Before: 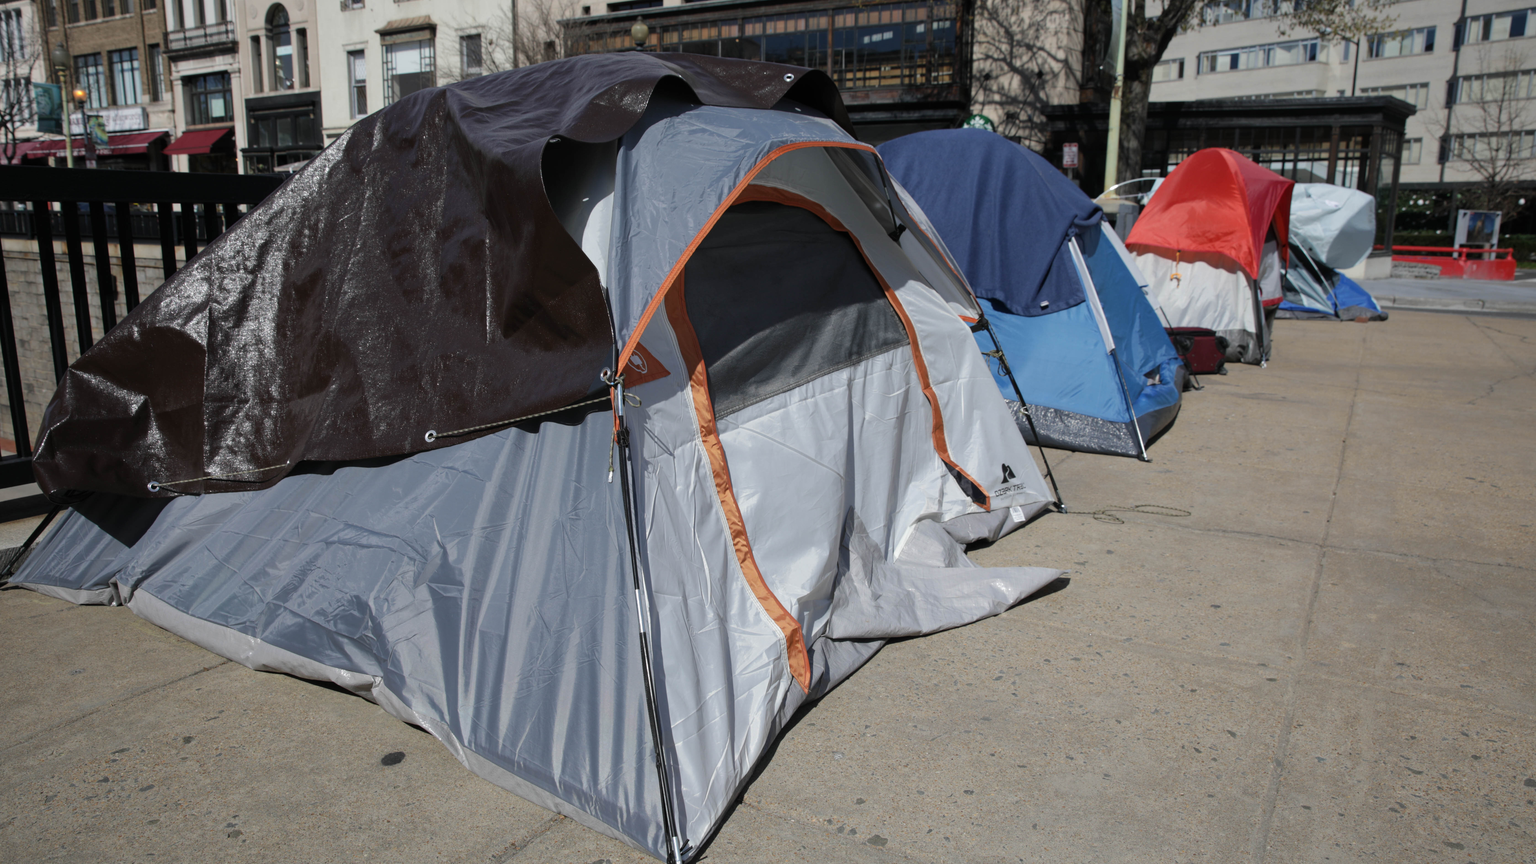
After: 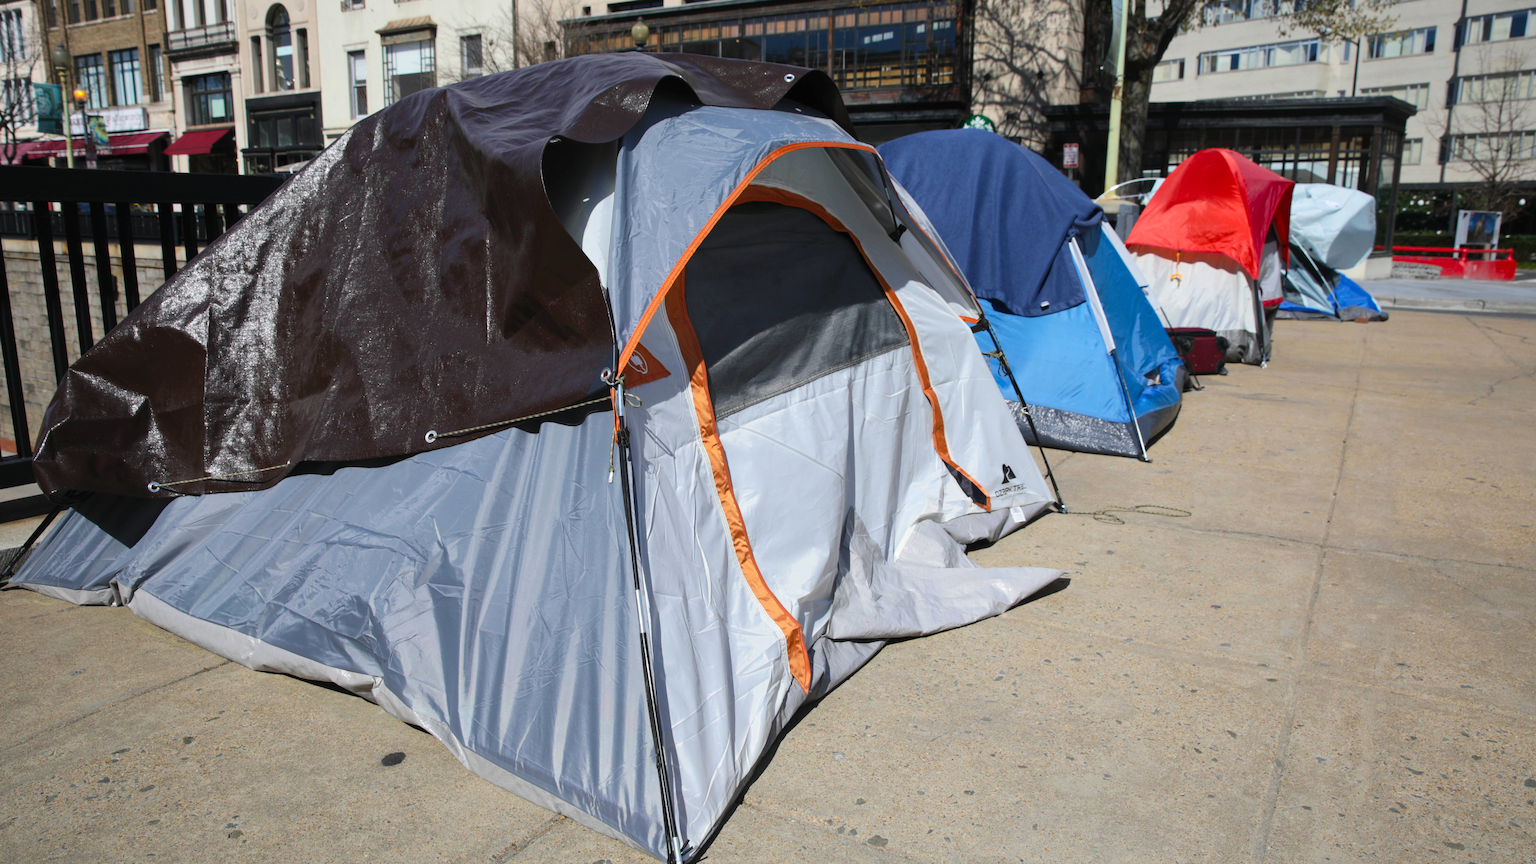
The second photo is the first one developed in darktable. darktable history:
contrast brightness saturation: contrast 0.2, brightness 0.15, saturation 0.14
color balance rgb: perceptual saturation grading › global saturation 20%, global vibrance 20%
